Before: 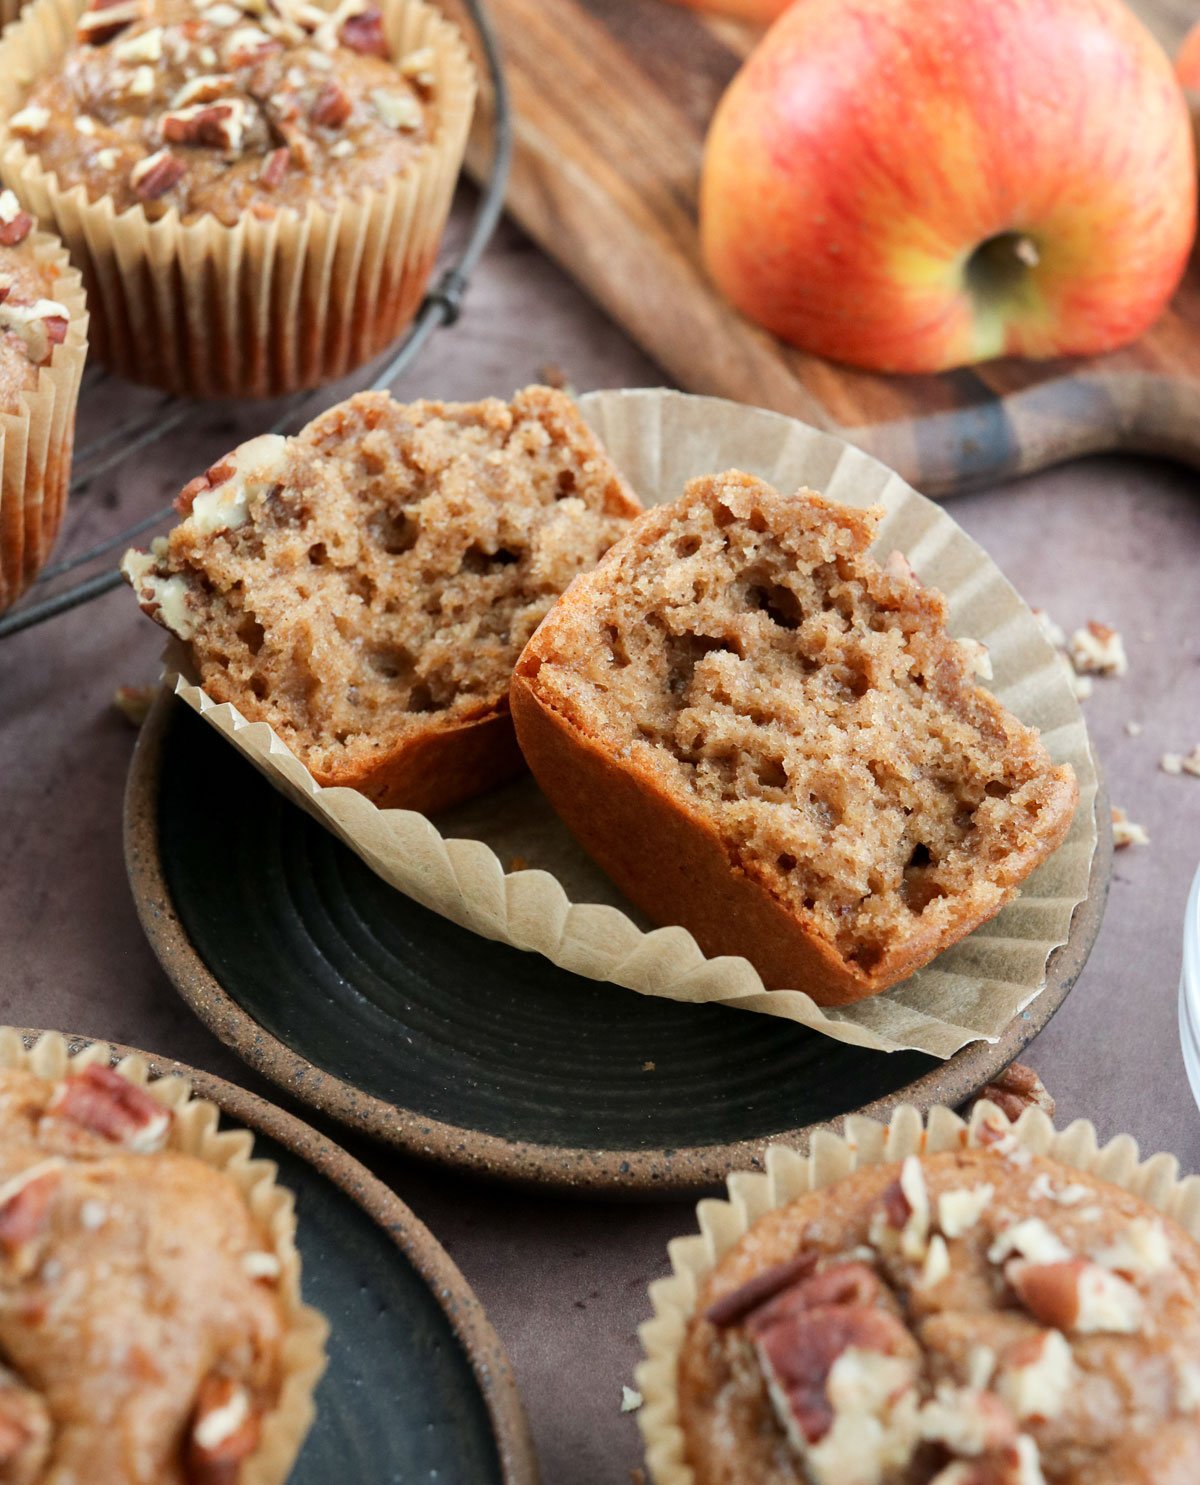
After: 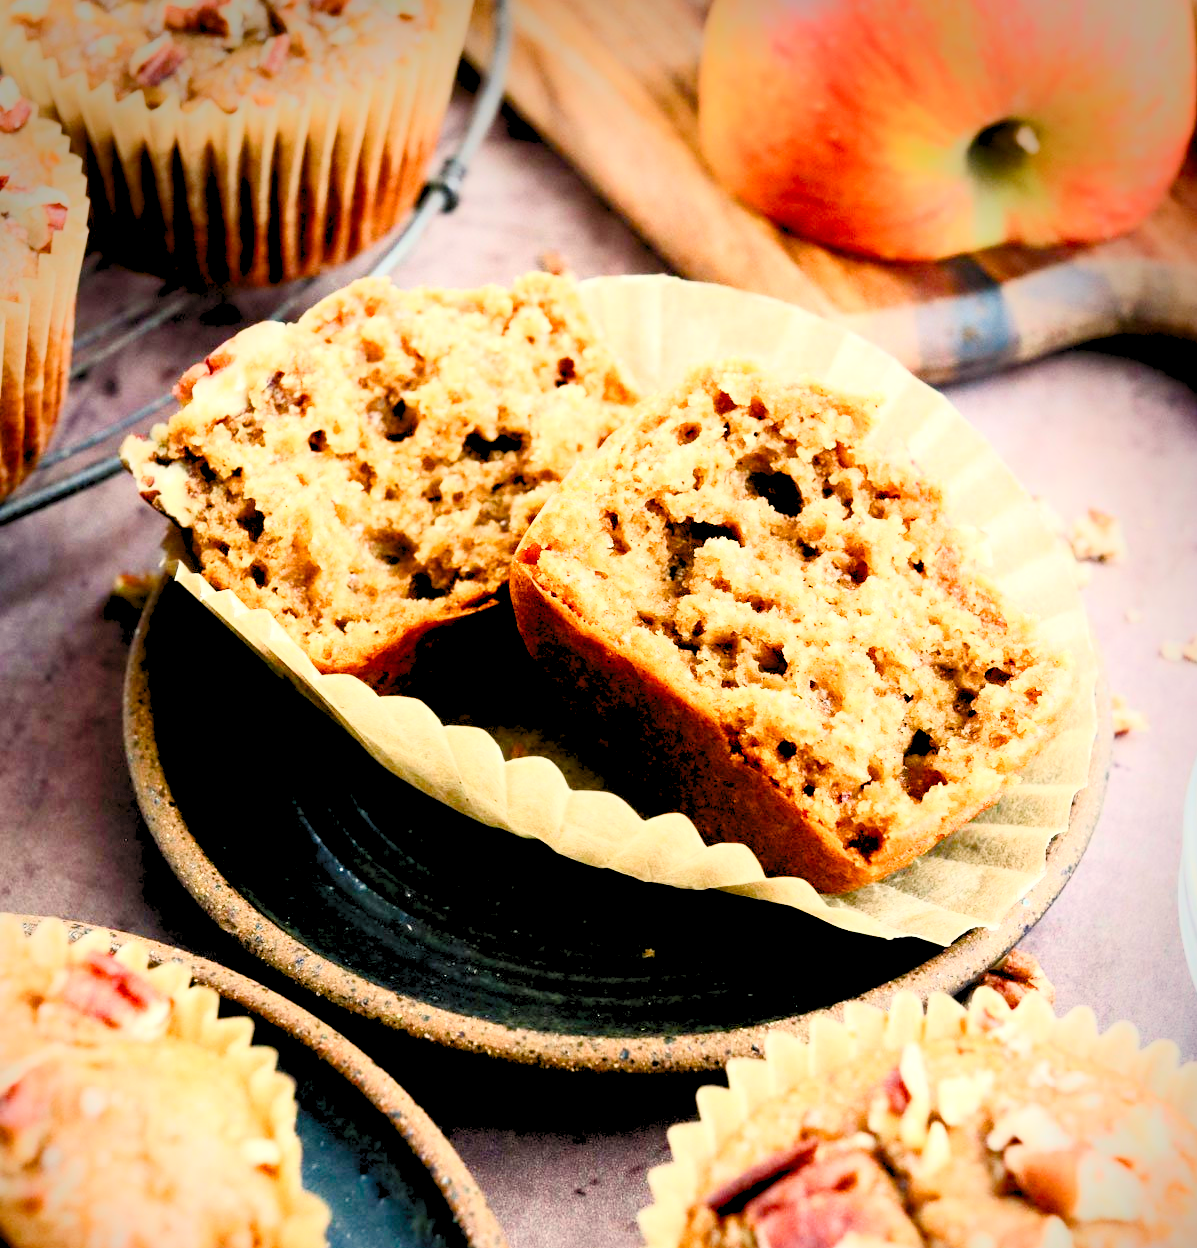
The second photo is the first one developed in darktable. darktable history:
crop: top 7.625%, bottom 8.027%
color balance rgb: shadows lift › chroma 3%, shadows lift › hue 240.84°, highlights gain › chroma 3%, highlights gain › hue 73.2°, global offset › luminance -0.5%, perceptual saturation grading › global saturation 20%, perceptual saturation grading › highlights -25%, perceptual saturation grading › shadows 50%, global vibrance 25.26%
vignetting: brightness -0.629, saturation -0.007, center (-0.028, 0.239)
levels: levels [0.093, 0.434, 0.988]
exposure: exposure 0.6 EV, compensate highlight preservation false
contrast brightness saturation: contrast 0.39, brightness 0.1
